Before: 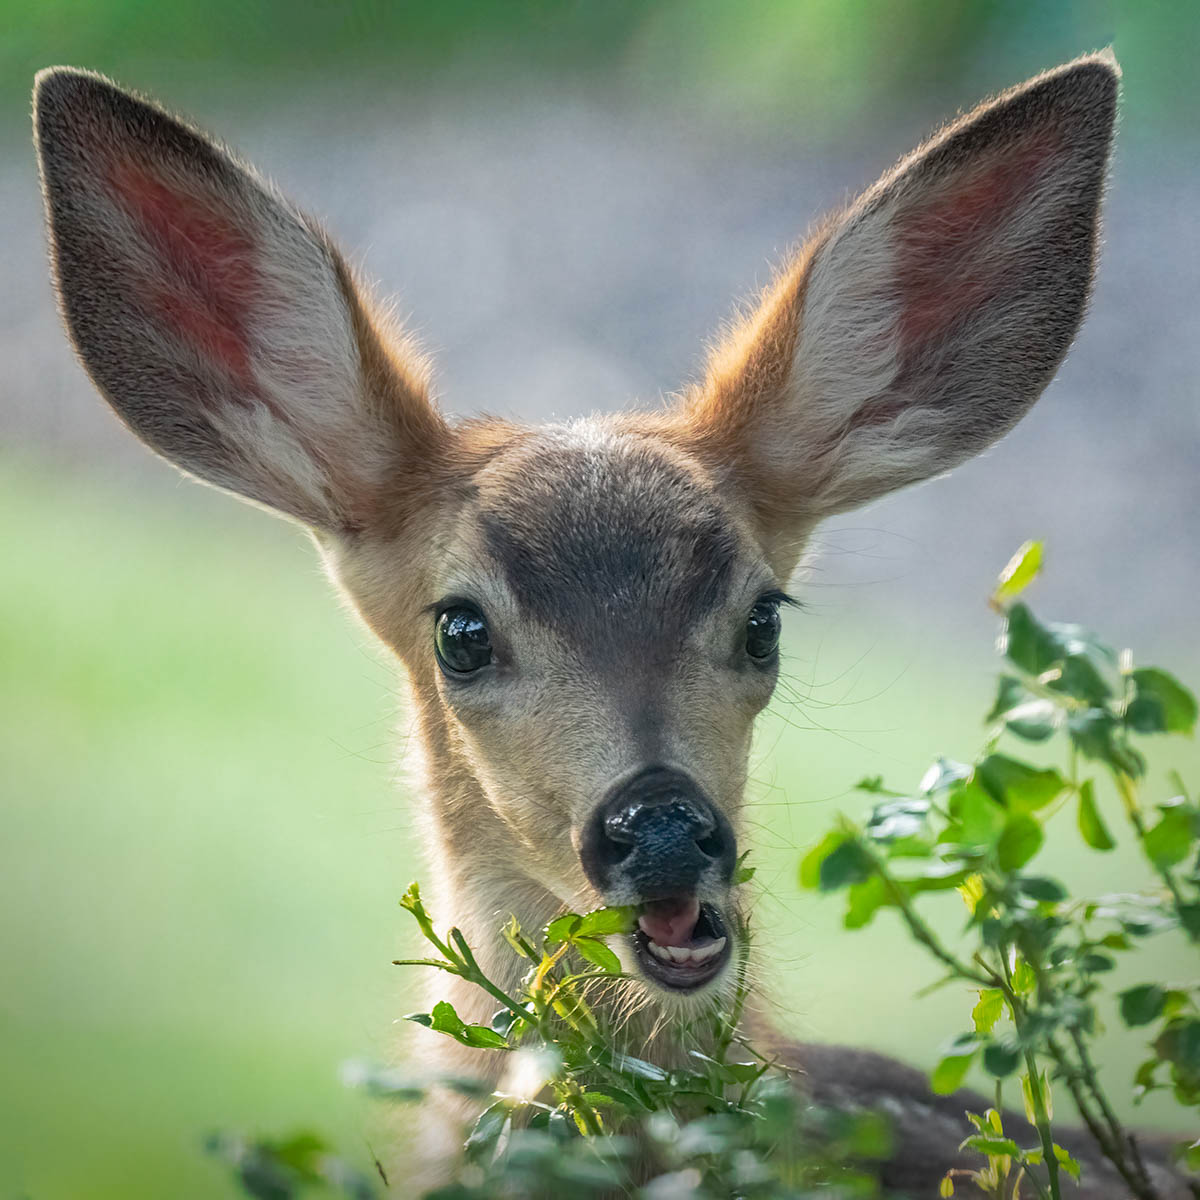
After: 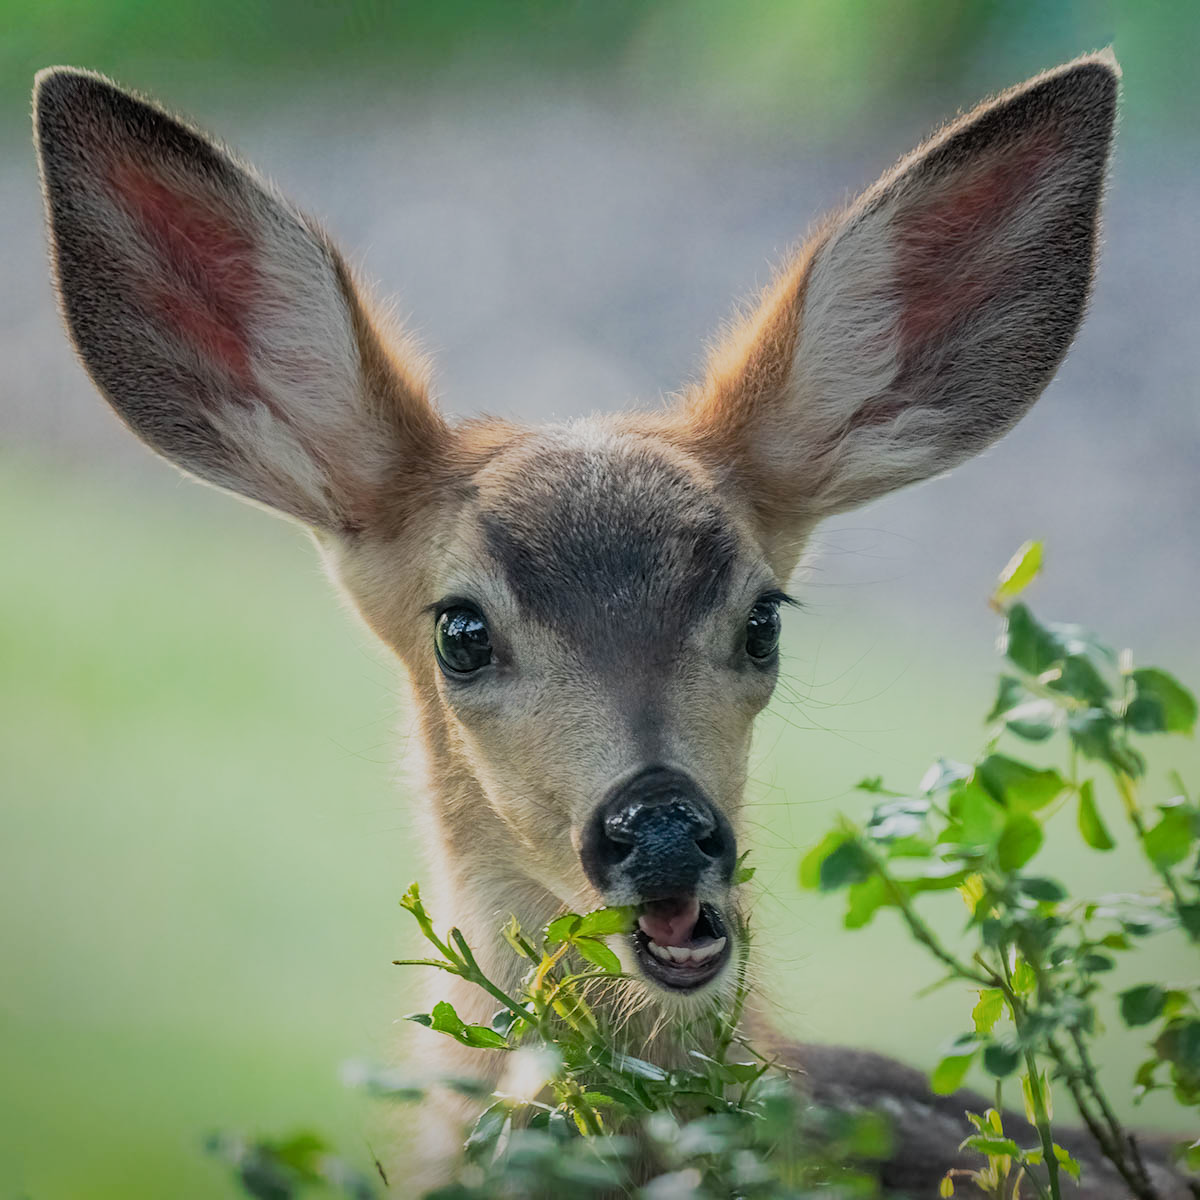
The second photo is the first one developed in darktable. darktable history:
filmic rgb: black relative exposure -16 EV, white relative exposure 6.88 EV, hardness 4.69
